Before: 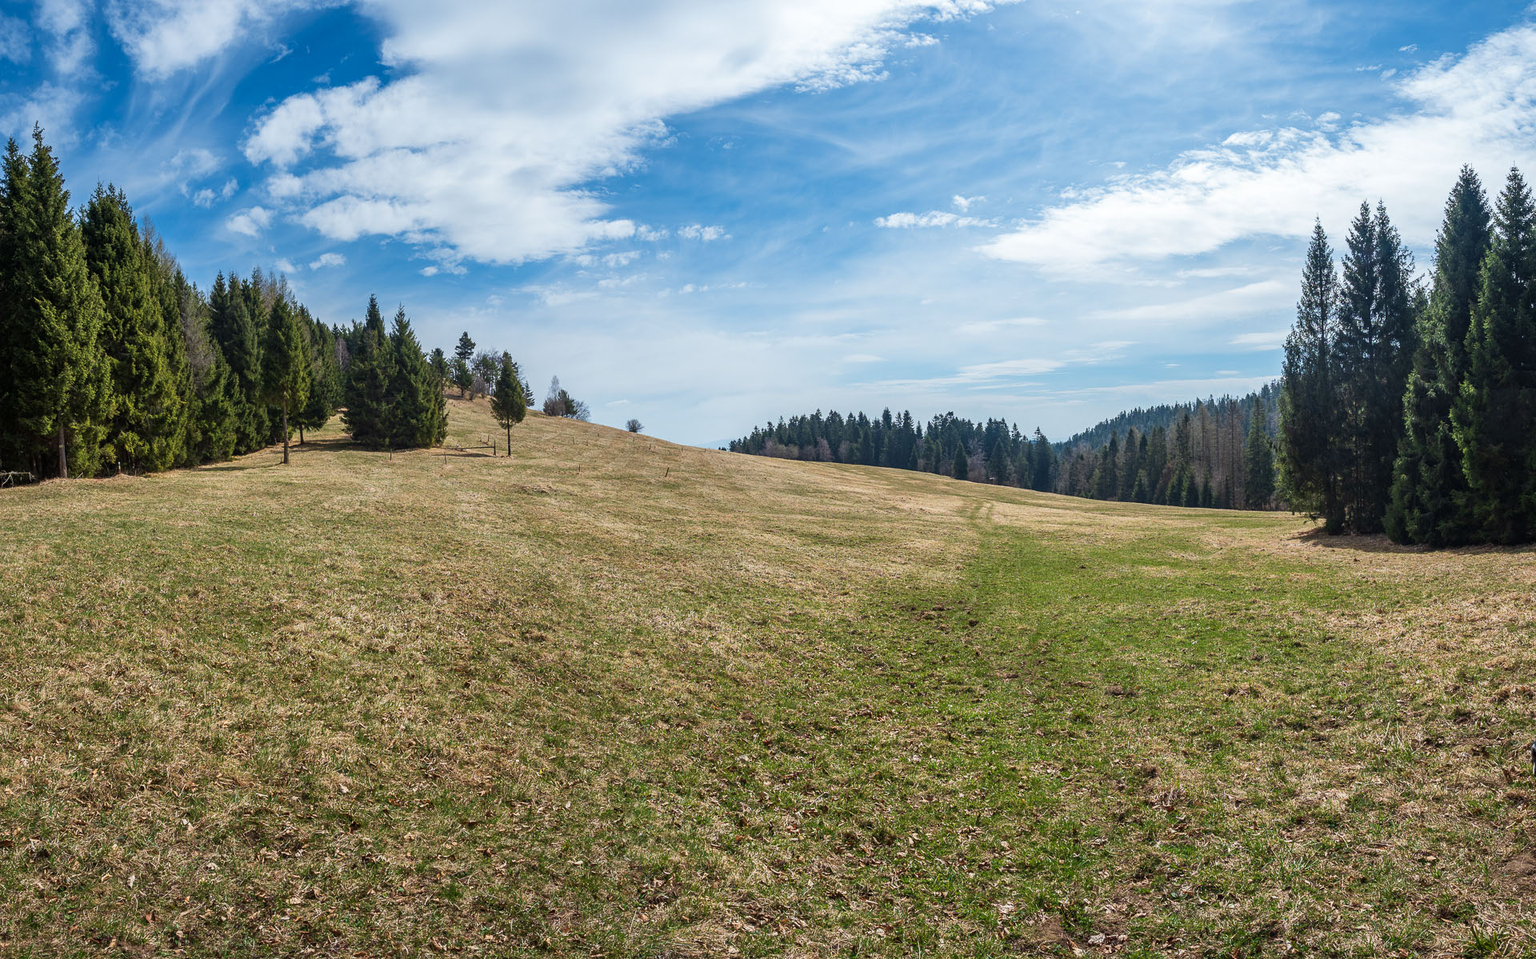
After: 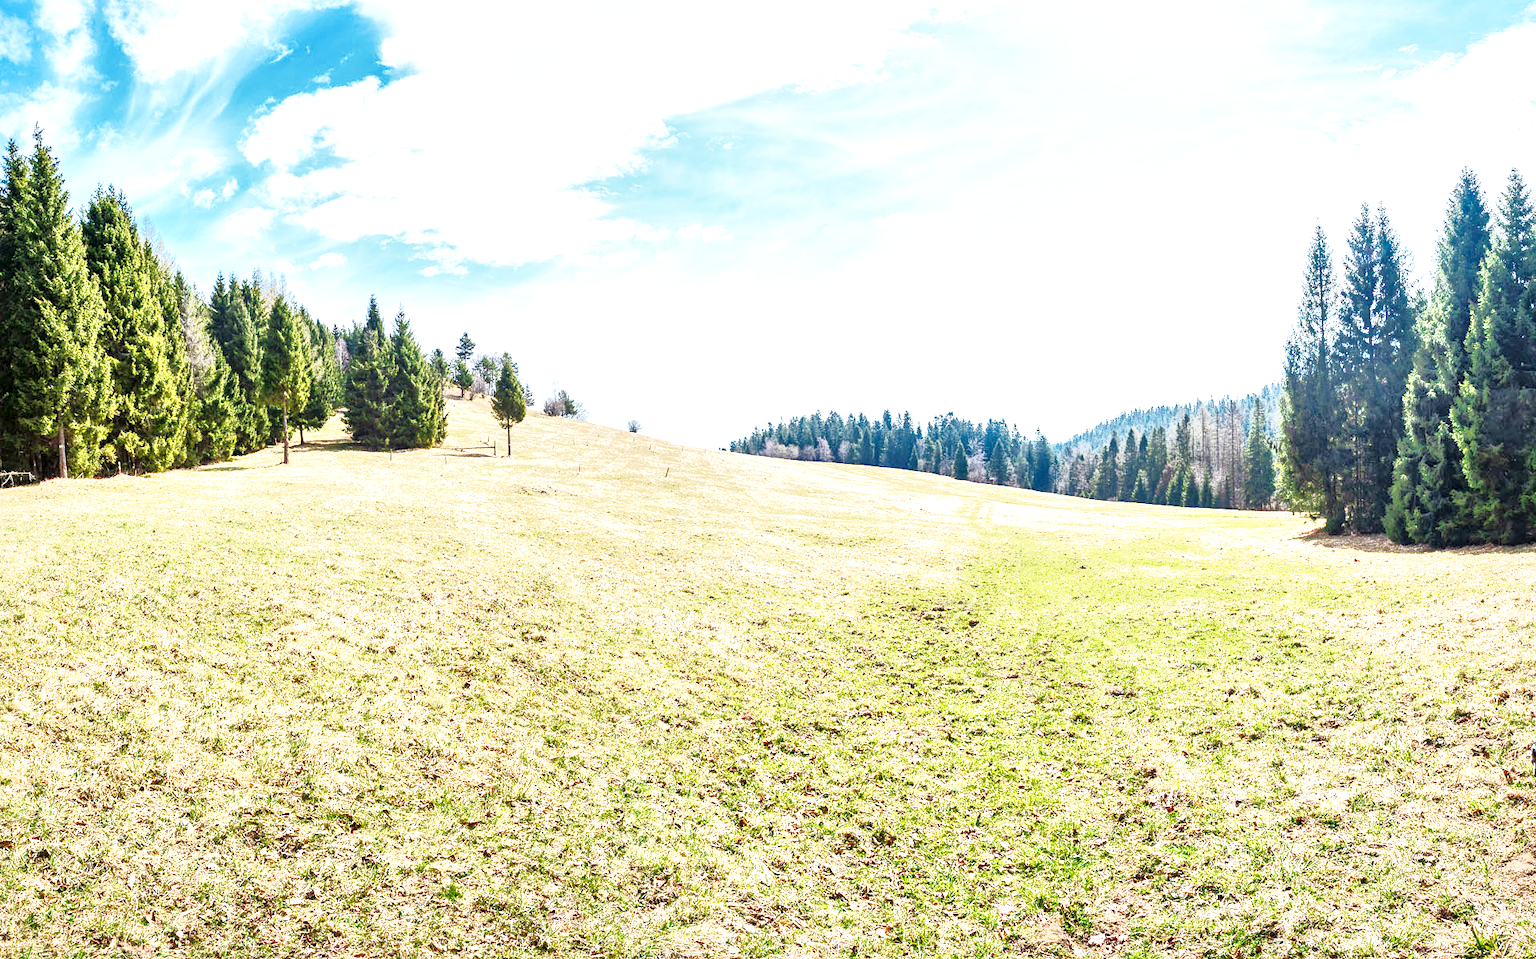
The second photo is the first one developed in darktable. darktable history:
local contrast: mode bilateral grid, contrast 25, coarseness 60, detail 151%, midtone range 0.2
base curve: curves: ch0 [(0, 0.003) (0.001, 0.002) (0.006, 0.004) (0.02, 0.022) (0.048, 0.086) (0.094, 0.234) (0.162, 0.431) (0.258, 0.629) (0.385, 0.8) (0.548, 0.918) (0.751, 0.988) (1, 1)], preserve colors none
exposure: black level correction 0, exposure 1.45 EV, compensate exposure bias true, compensate highlight preservation false
tone equalizer: -7 EV -0.63 EV, -6 EV 1 EV, -5 EV -0.45 EV, -4 EV 0.43 EV, -3 EV 0.41 EV, -2 EV 0.15 EV, -1 EV -0.15 EV, +0 EV -0.39 EV, smoothing diameter 25%, edges refinement/feathering 10, preserve details guided filter
